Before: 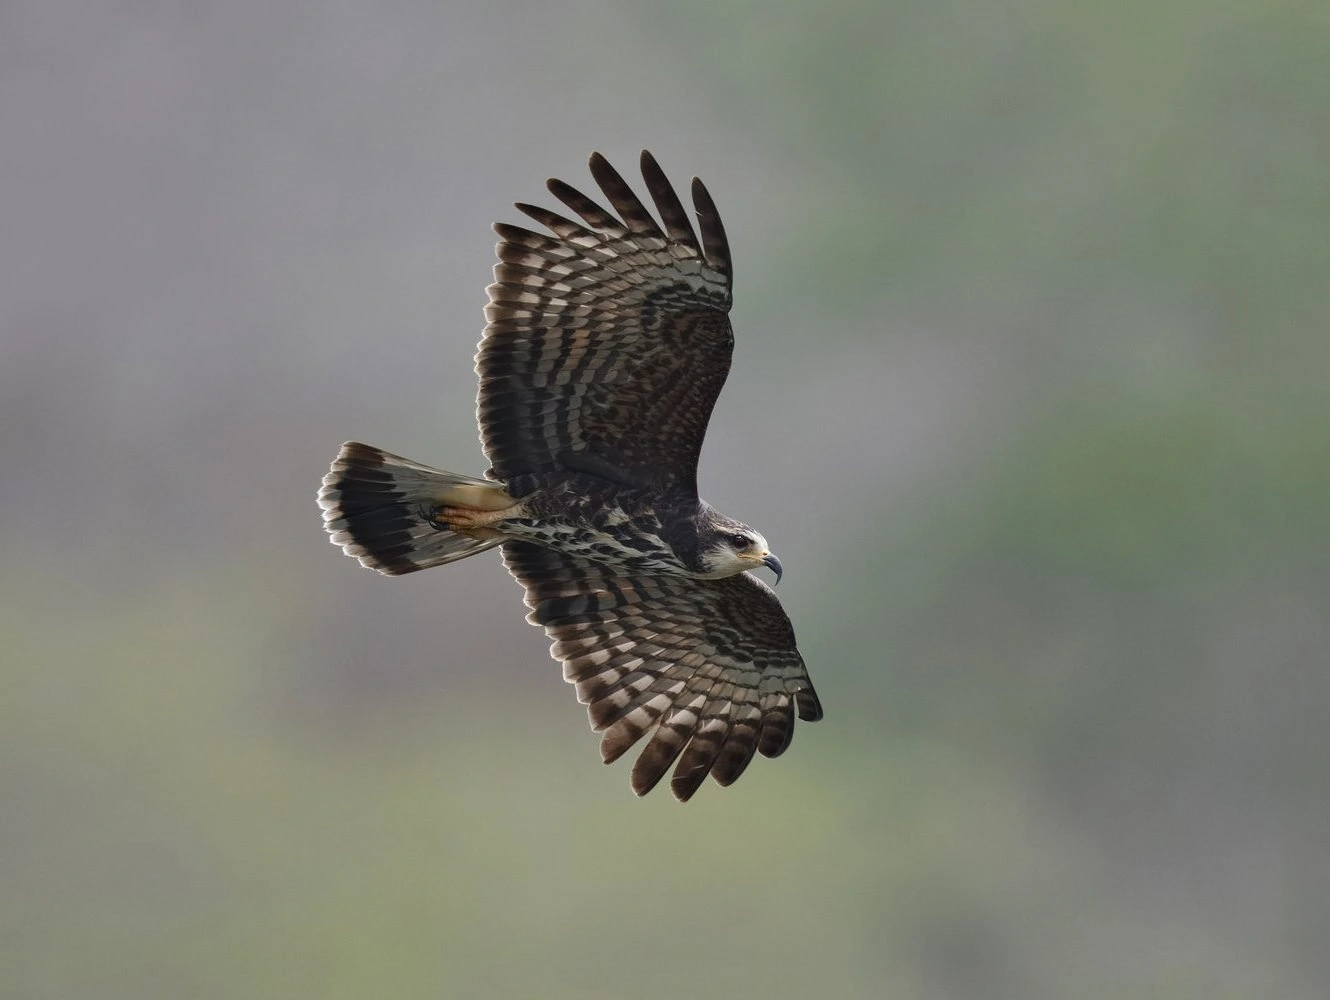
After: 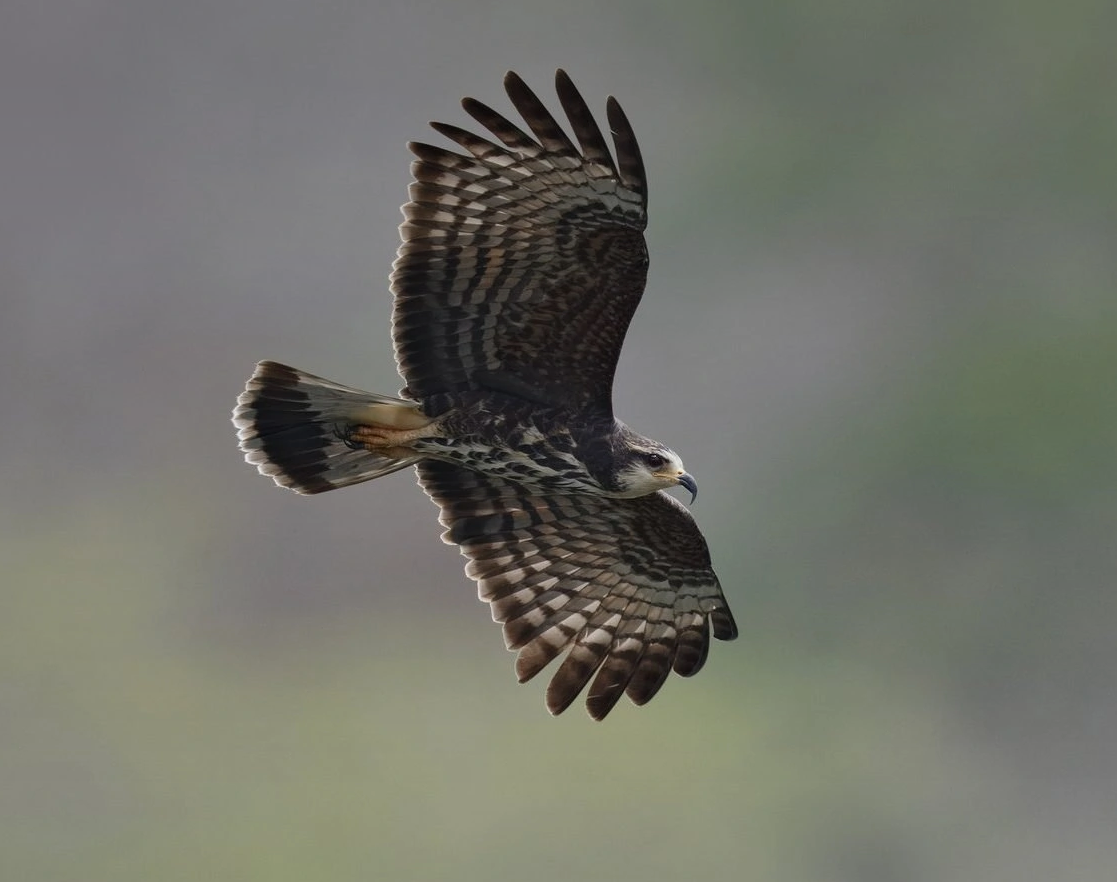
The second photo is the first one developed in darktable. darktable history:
crop: left 6.446%, top 8.188%, right 9.538%, bottom 3.548%
graduated density: on, module defaults
